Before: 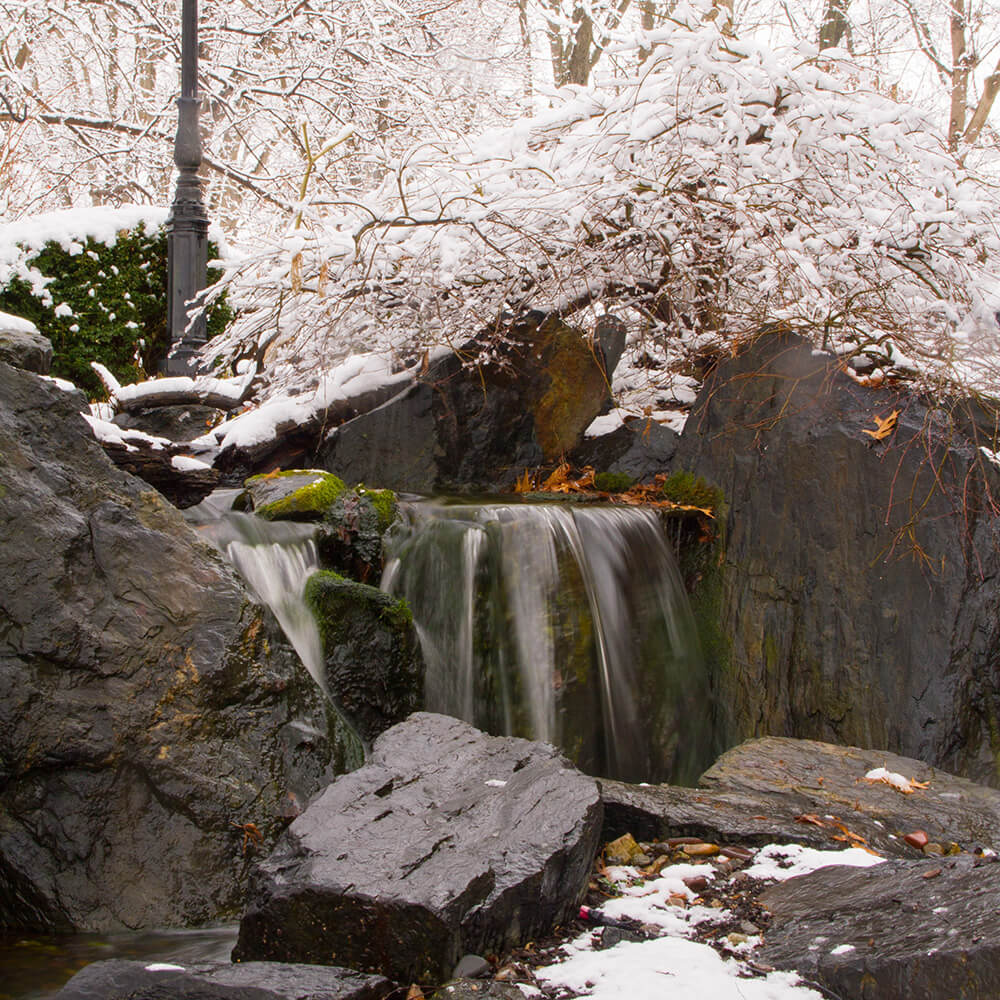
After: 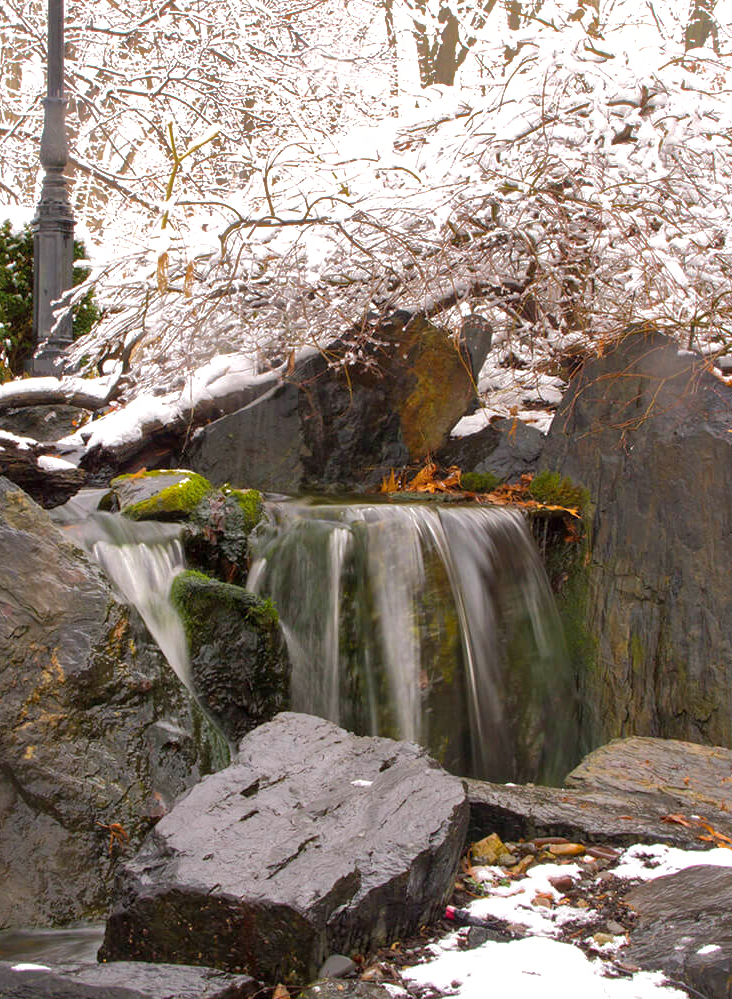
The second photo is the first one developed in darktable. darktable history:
crop: left 13.411%, right 13.333%
exposure: black level correction 0.001, exposure 0.499 EV, compensate highlight preservation false
shadows and highlights: shadows 40.1, highlights -59.72
